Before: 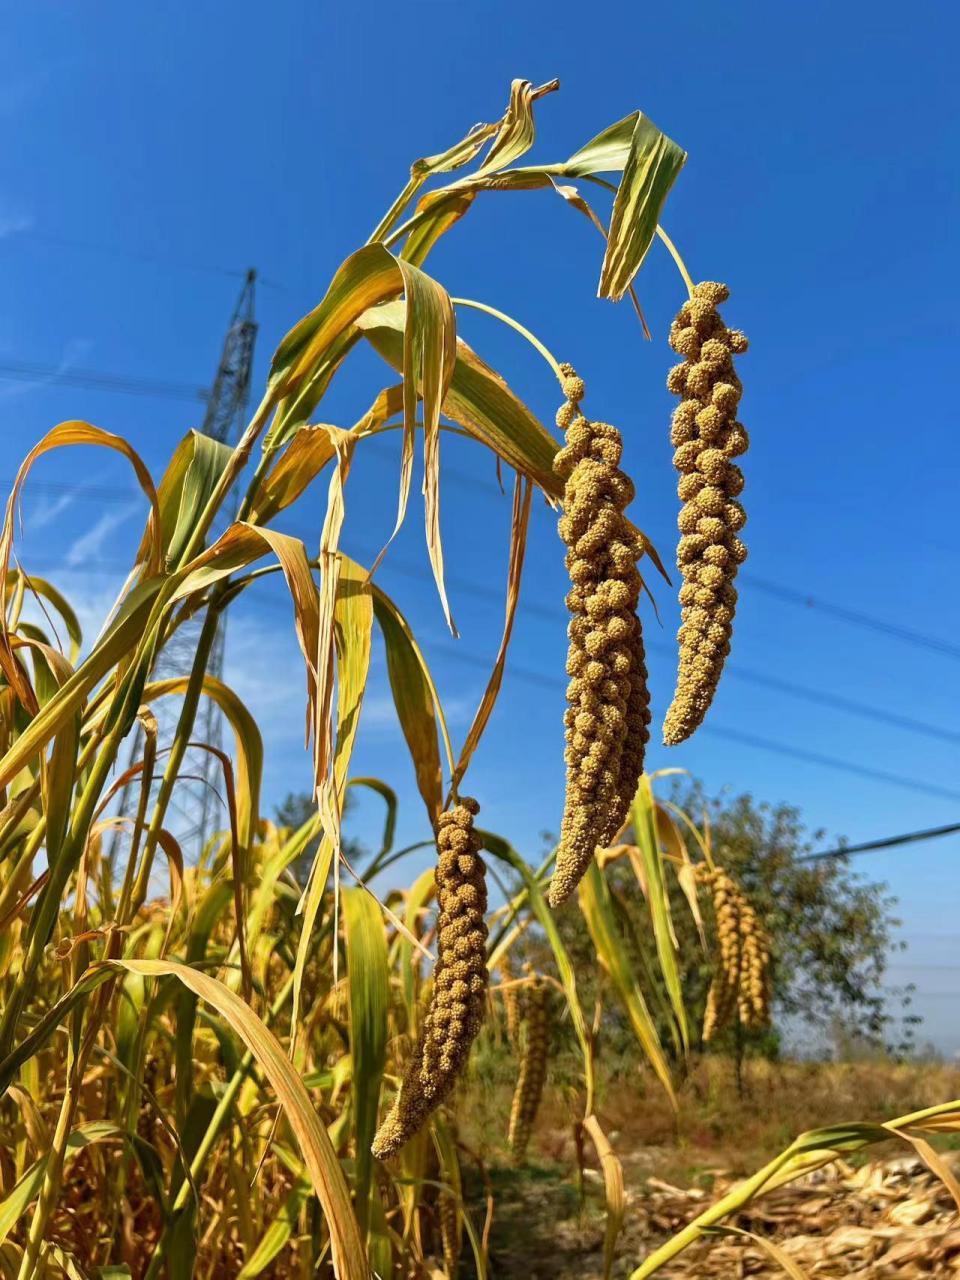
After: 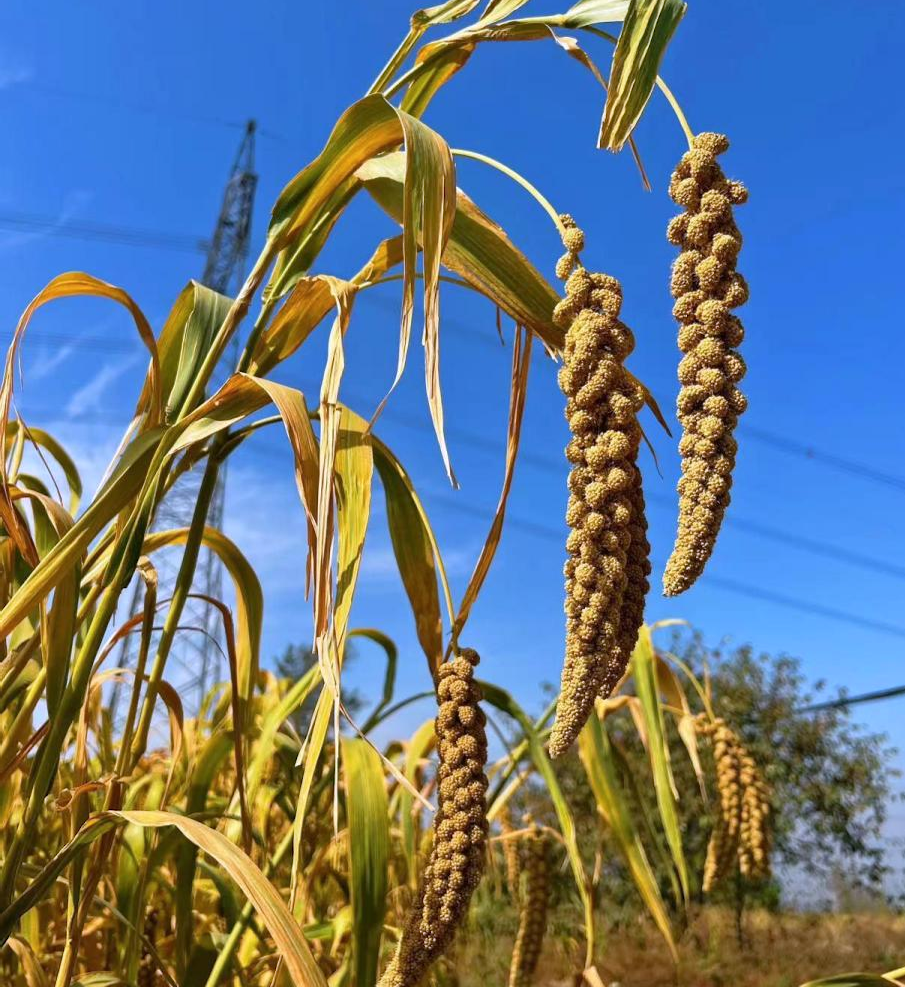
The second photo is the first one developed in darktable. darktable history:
crop and rotate: angle 0.03°, top 11.643%, right 5.651%, bottom 11.189%
color balance: input saturation 99%
white balance: red 1.004, blue 1.096
